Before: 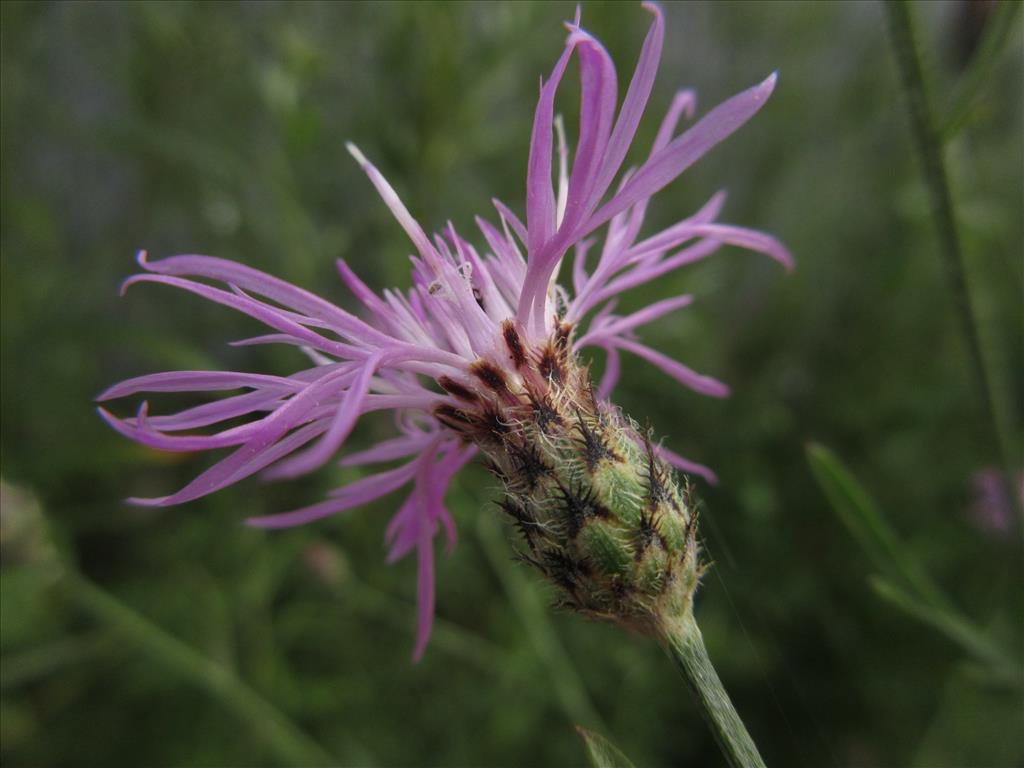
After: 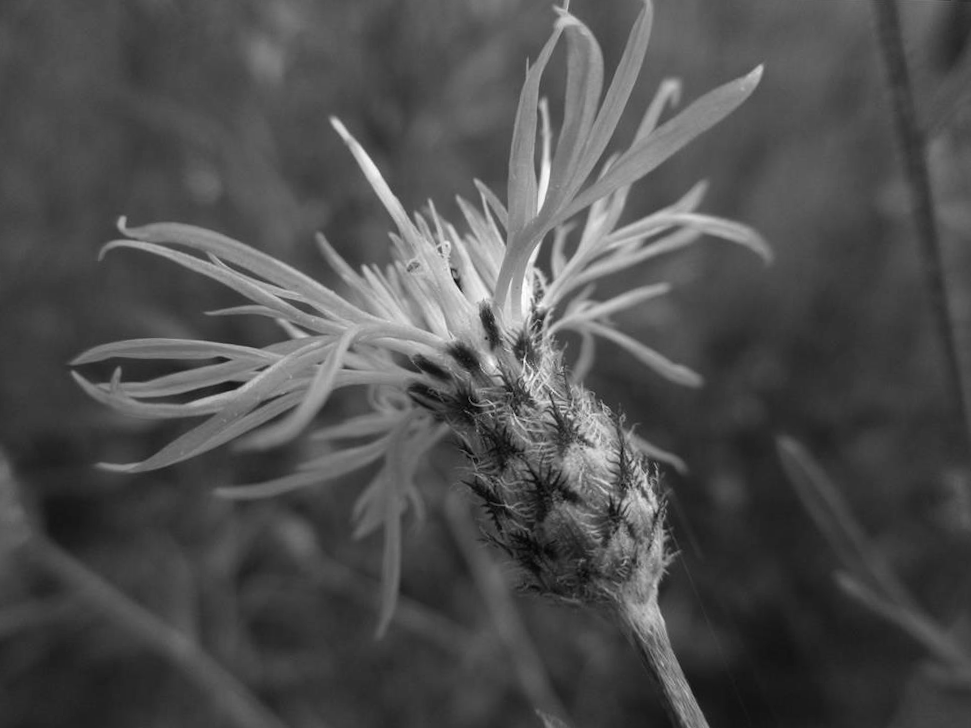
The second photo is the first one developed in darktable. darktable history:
crop and rotate: angle -2.38°
white balance: red 1.467, blue 0.684
monochrome: a 32, b 64, size 2.3
